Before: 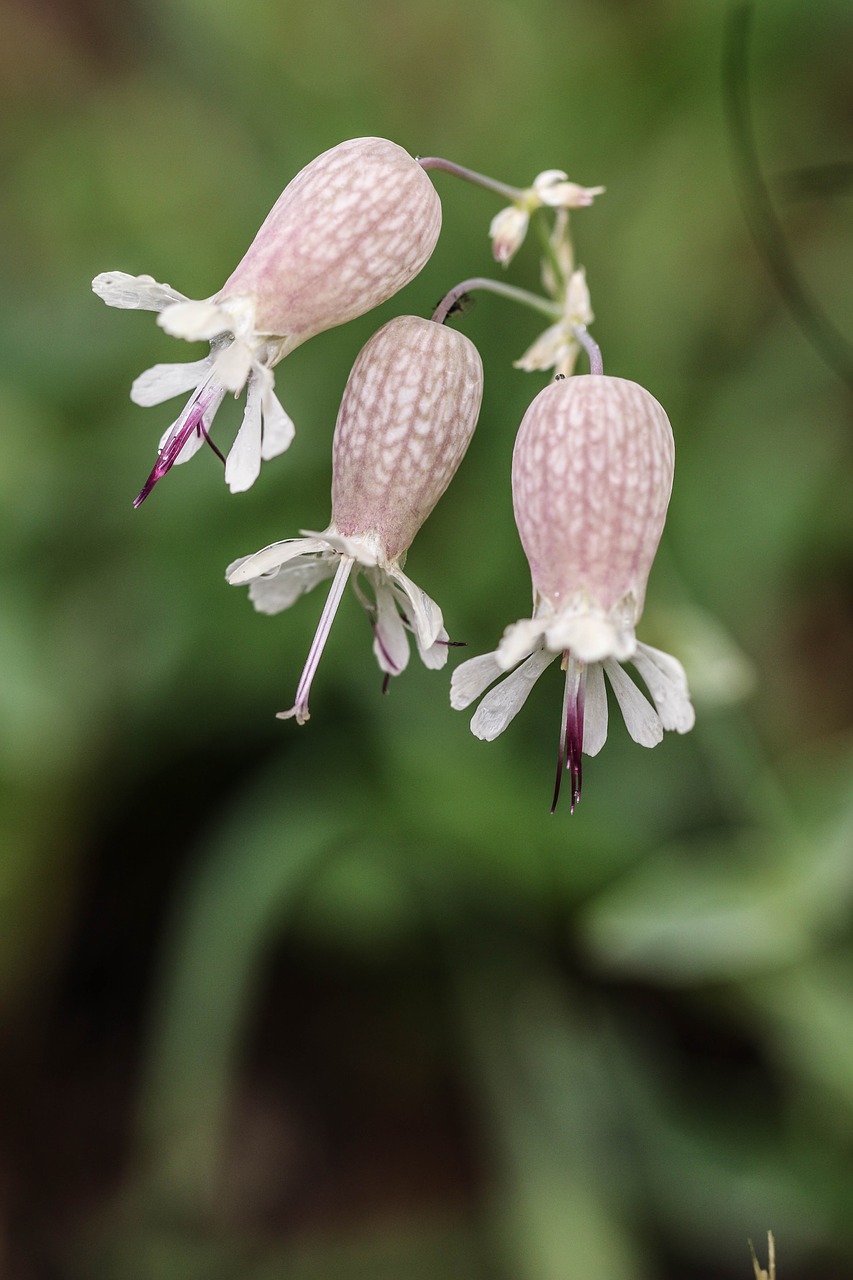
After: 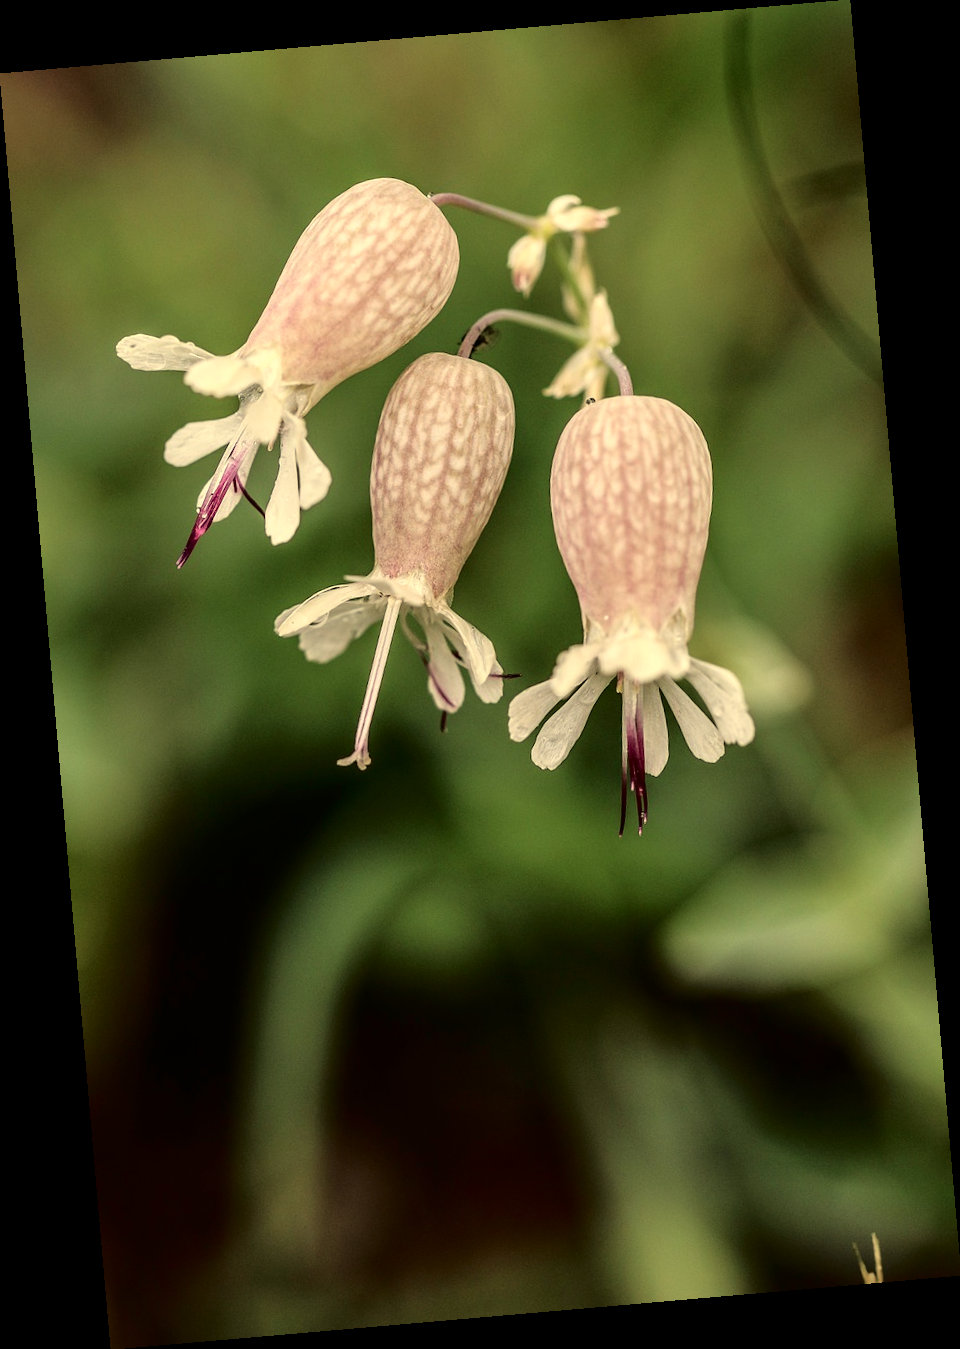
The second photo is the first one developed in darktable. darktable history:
white balance: red 1.08, blue 0.791
exposure: exposure 0.127 EV, compensate highlight preservation false
fill light: exposure -2 EV, width 8.6
rotate and perspective: rotation -4.98°, automatic cropping off
